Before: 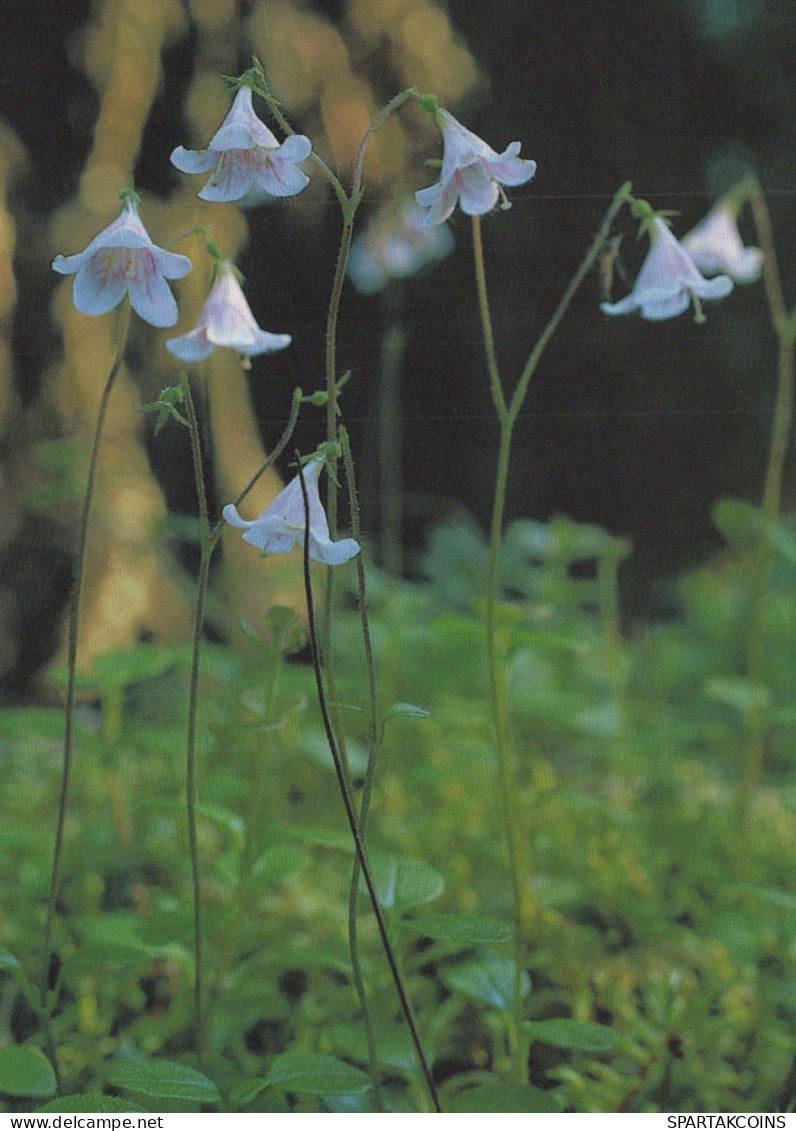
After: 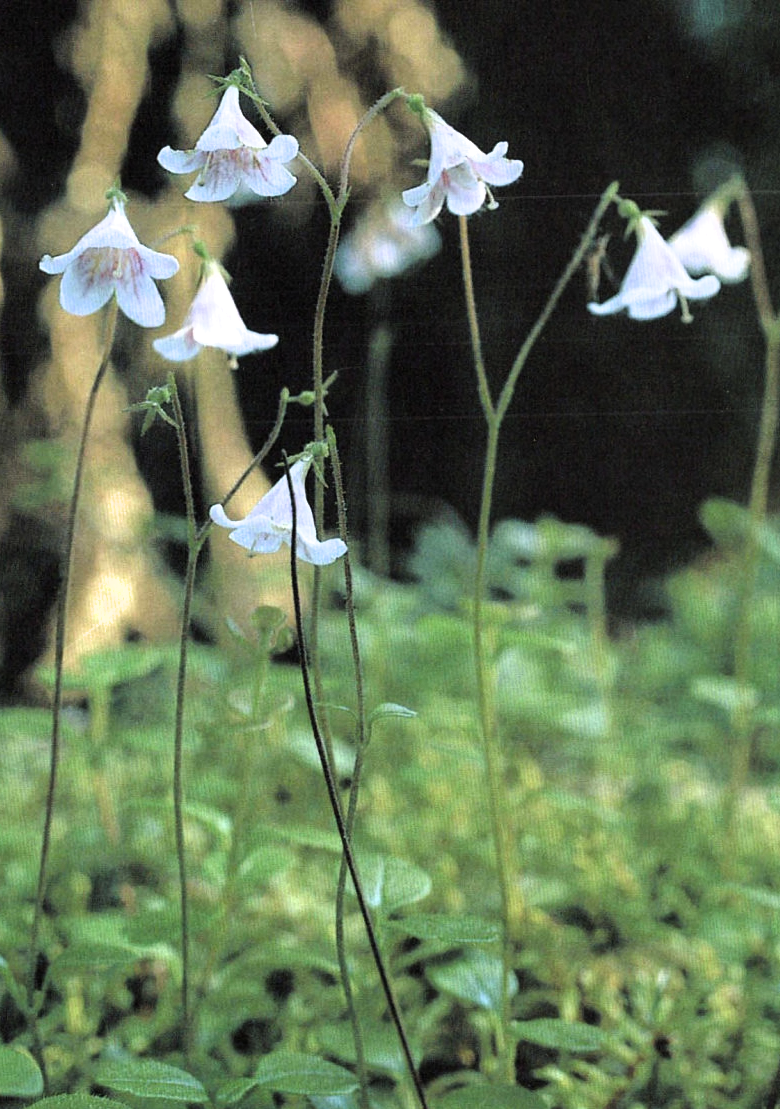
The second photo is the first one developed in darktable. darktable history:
crop: left 1.636%, right 0.274%, bottom 1.924%
filmic rgb: black relative exposure -8.3 EV, white relative exposure 2.21 EV, hardness 7.13, latitude 85.06%, contrast 1.698, highlights saturation mix -4.11%, shadows ↔ highlights balance -2.23%
exposure: black level correction 0, exposure 0.697 EV, compensate highlight preservation false
